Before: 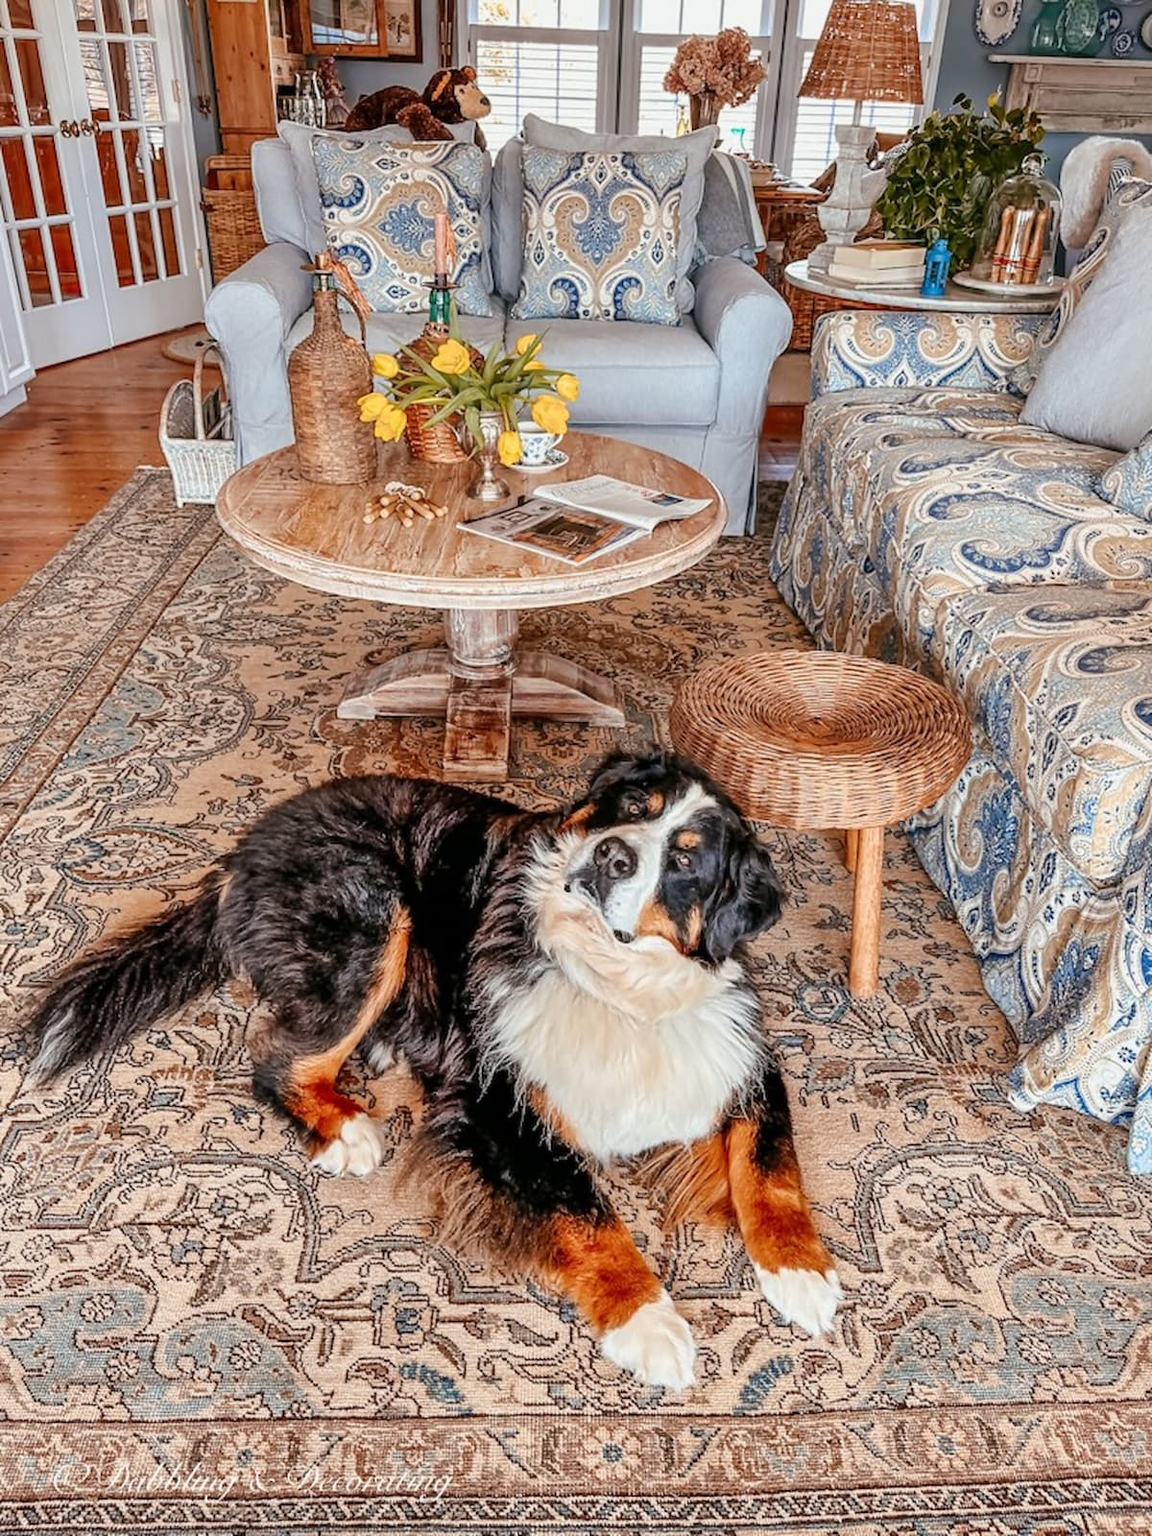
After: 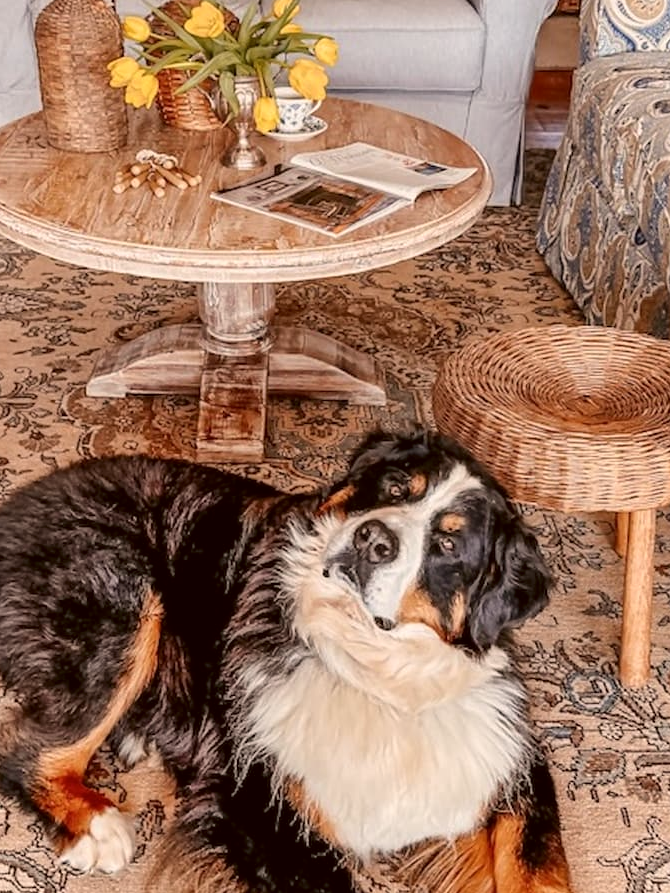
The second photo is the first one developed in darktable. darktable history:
contrast brightness saturation: saturation -0.05
color correction: highlights a* 6.27, highlights b* 8.19, shadows a* 5.94, shadows b* 7.23, saturation 0.9
crop and rotate: left 22.13%, top 22.054%, right 22.026%, bottom 22.102%
